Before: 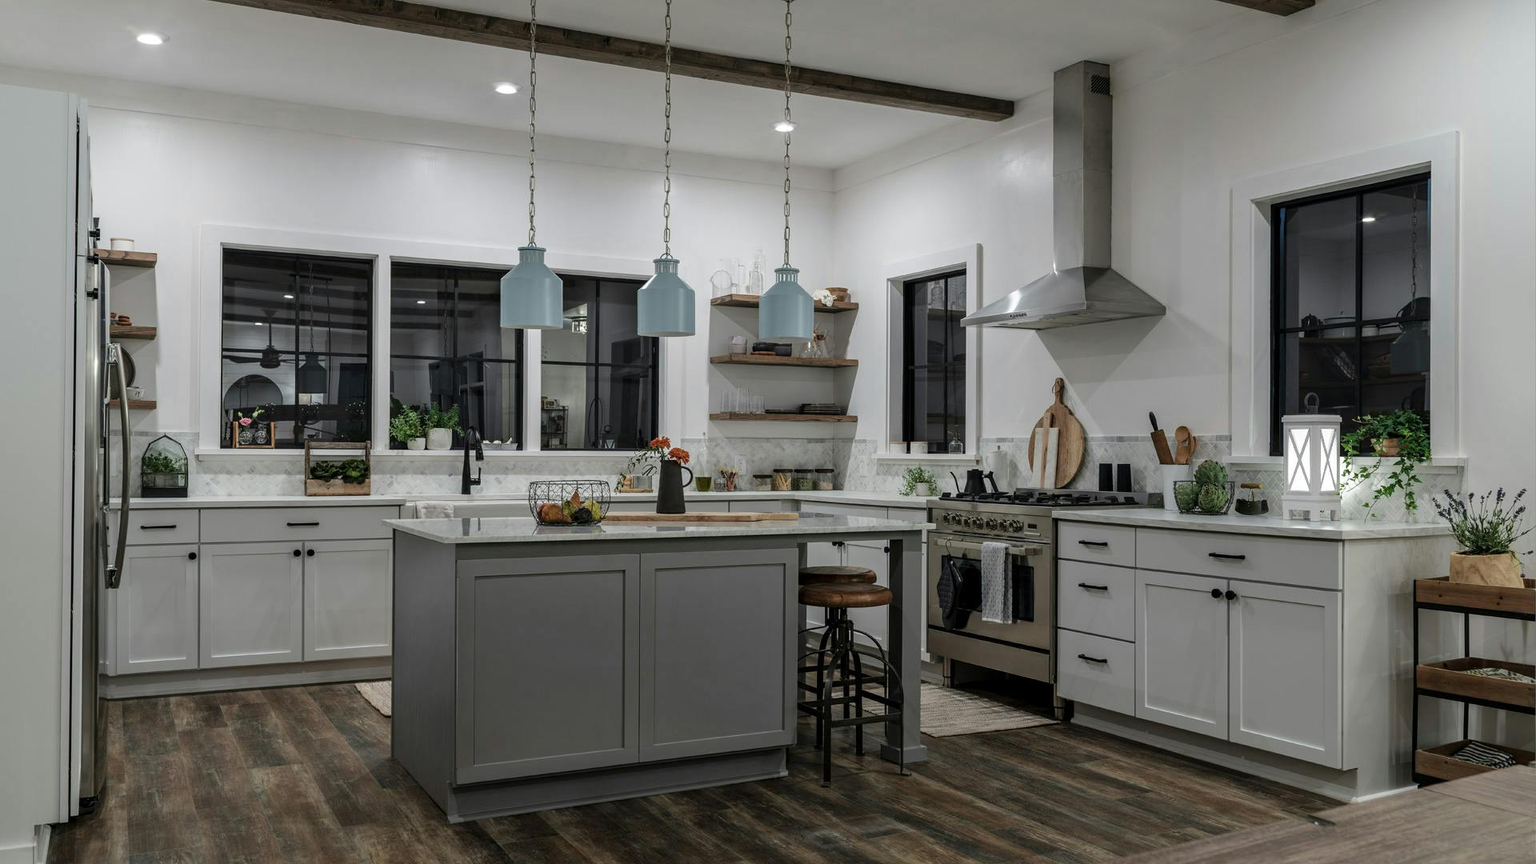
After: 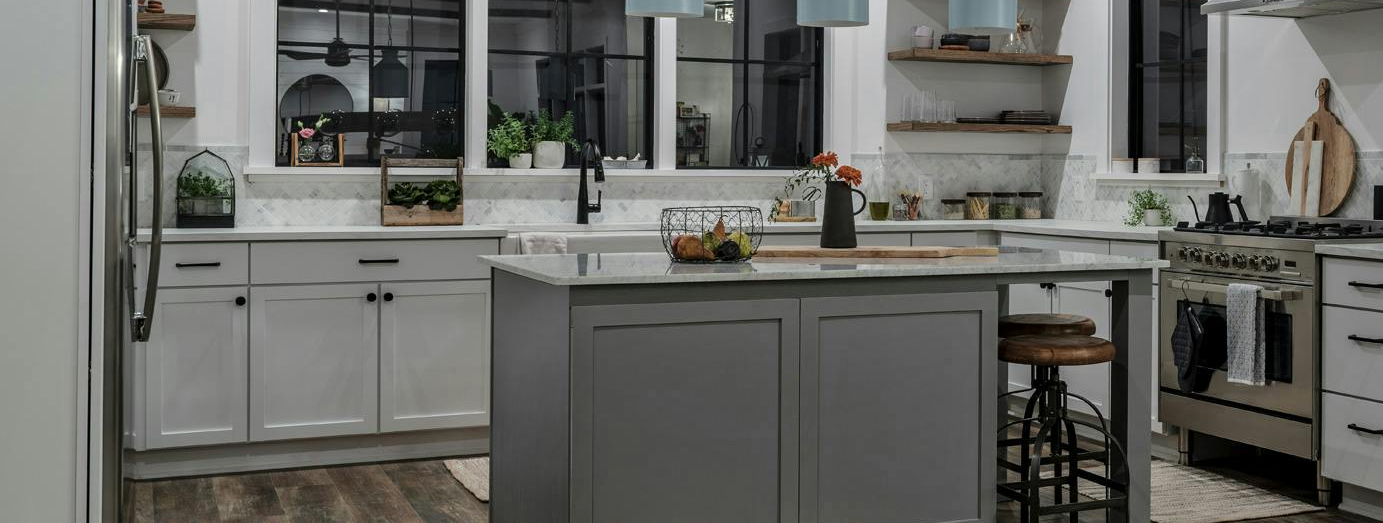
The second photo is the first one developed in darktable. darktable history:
shadows and highlights: shadows 37.27, highlights -28.18, soften with gaussian
crop: top 36.498%, right 27.964%, bottom 14.995%
